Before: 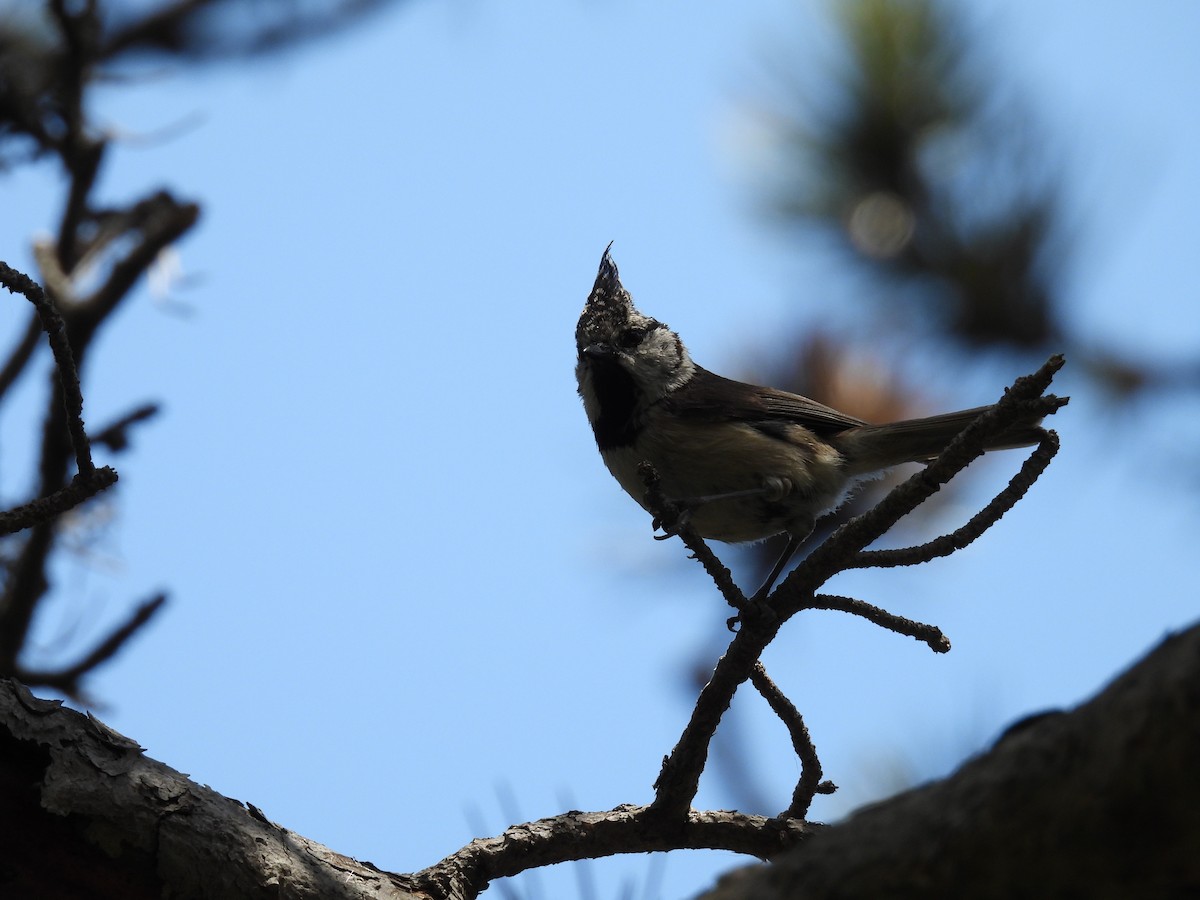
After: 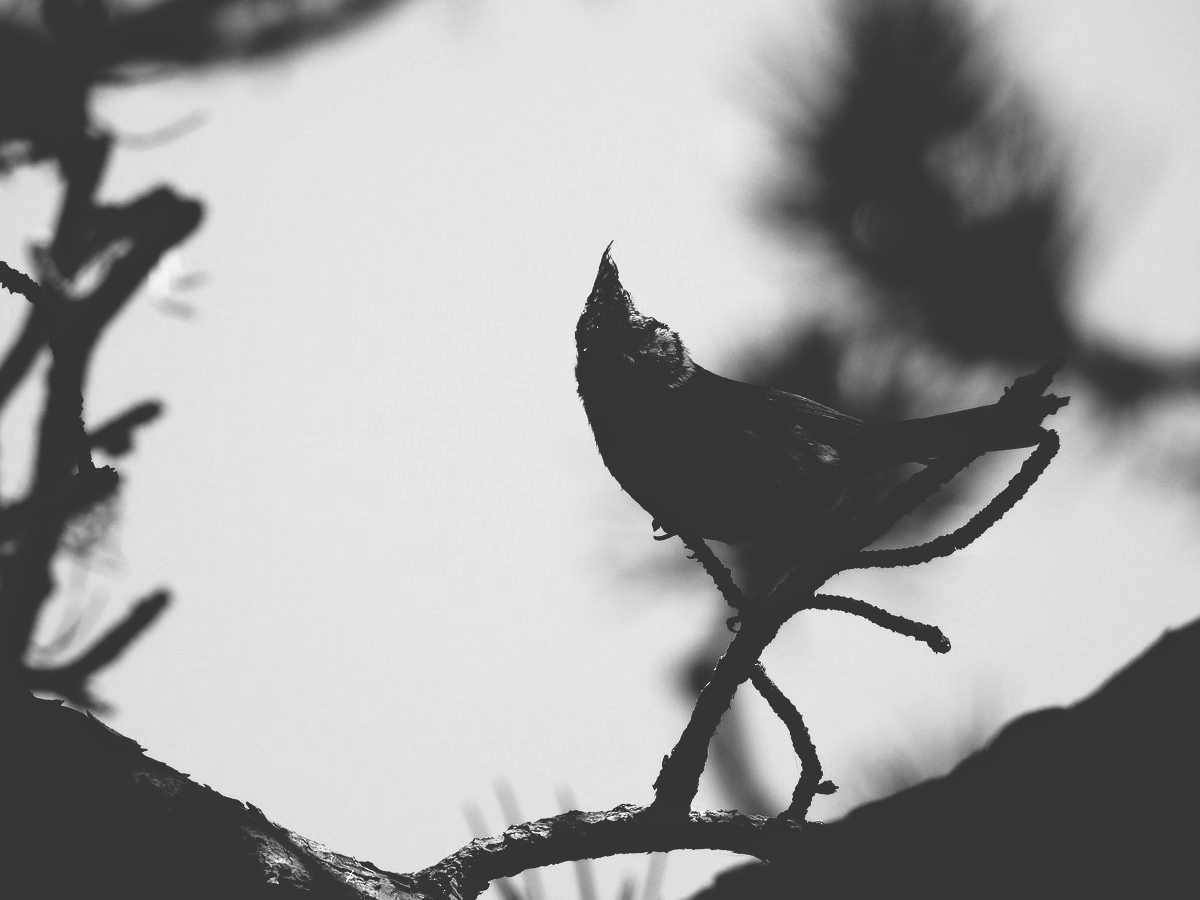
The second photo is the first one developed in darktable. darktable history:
tone curve: curves: ch0 [(0, 0.01) (0.037, 0.032) (0.131, 0.108) (0.275, 0.286) (0.483, 0.517) (0.61, 0.661) (0.697, 0.768) (0.797, 0.876) (0.888, 0.952) (0.997, 0.995)]; ch1 [(0, 0) (0.312, 0.262) (0.425, 0.402) (0.5, 0.5) (0.527, 0.532) (0.556, 0.585) (0.683, 0.706) (0.746, 0.77) (1, 1)]; ch2 [(0, 0) (0.223, 0.185) (0.333, 0.284) (0.432, 0.4) (0.502, 0.502) (0.525, 0.527) (0.545, 0.564) (0.587, 0.613) (0.636, 0.654) (0.711, 0.729) (0.845, 0.855) (0.998, 0.977)], color space Lab, independent channels, preserve colors none
base curve: curves: ch0 [(0, 0.036) (0.083, 0.04) (0.804, 1)], preserve colors none
monochrome: on, module defaults
